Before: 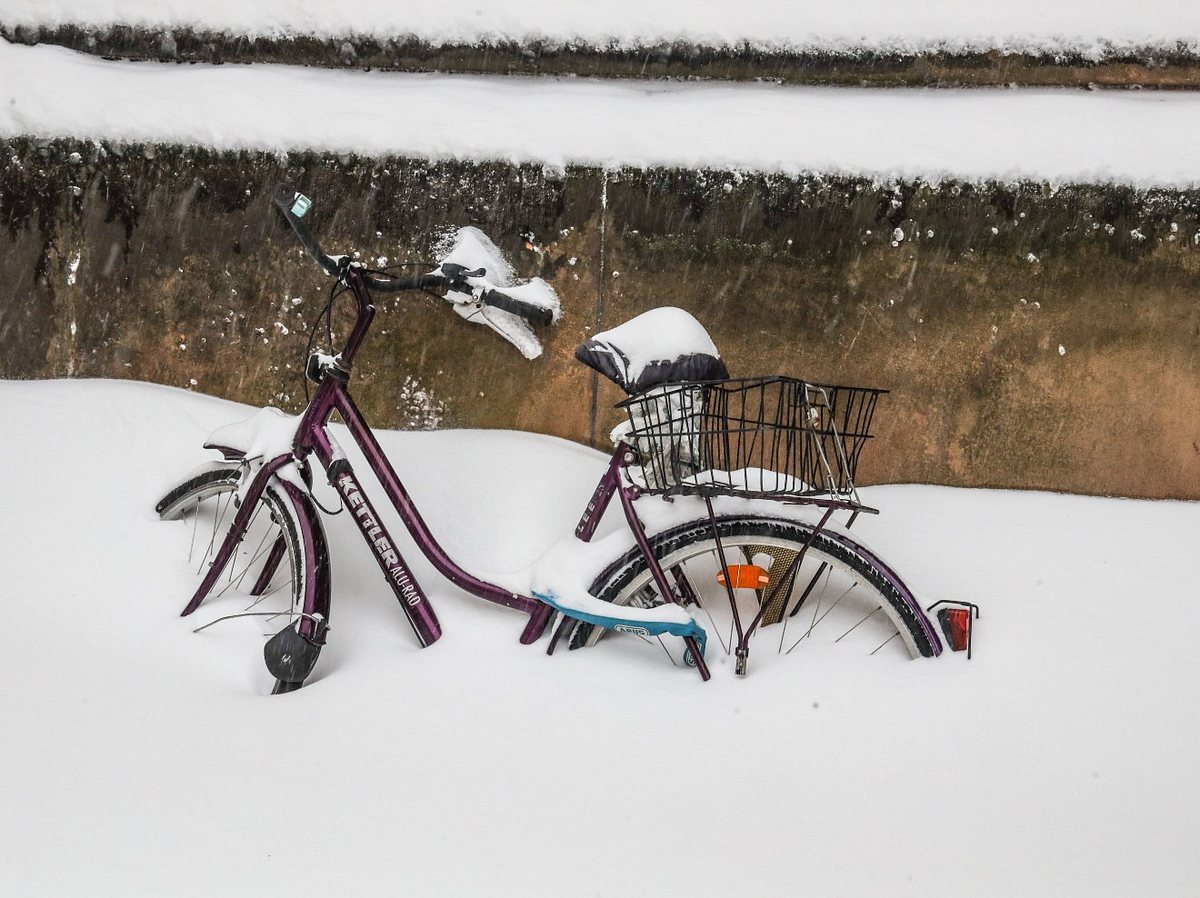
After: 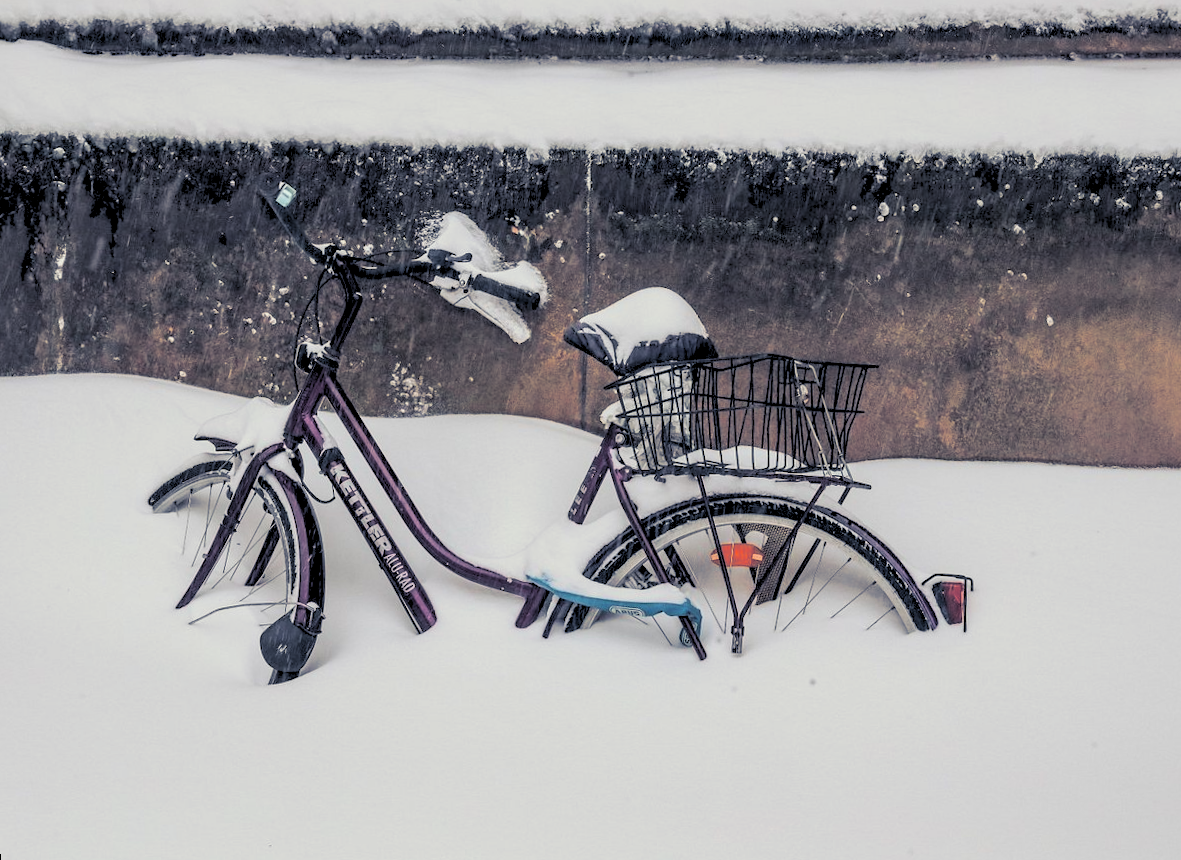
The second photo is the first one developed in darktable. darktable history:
rgb levels: preserve colors sum RGB, levels [[0.038, 0.433, 0.934], [0, 0.5, 1], [0, 0.5, 1]]
split-toning: shadows › hue 230.4°
crop and rotate: left 0.126%
rotate and perspective: rotation -1.42°, crop left 0.016, crop right 0.984, crop top 0.035, crop bottom 0.965
